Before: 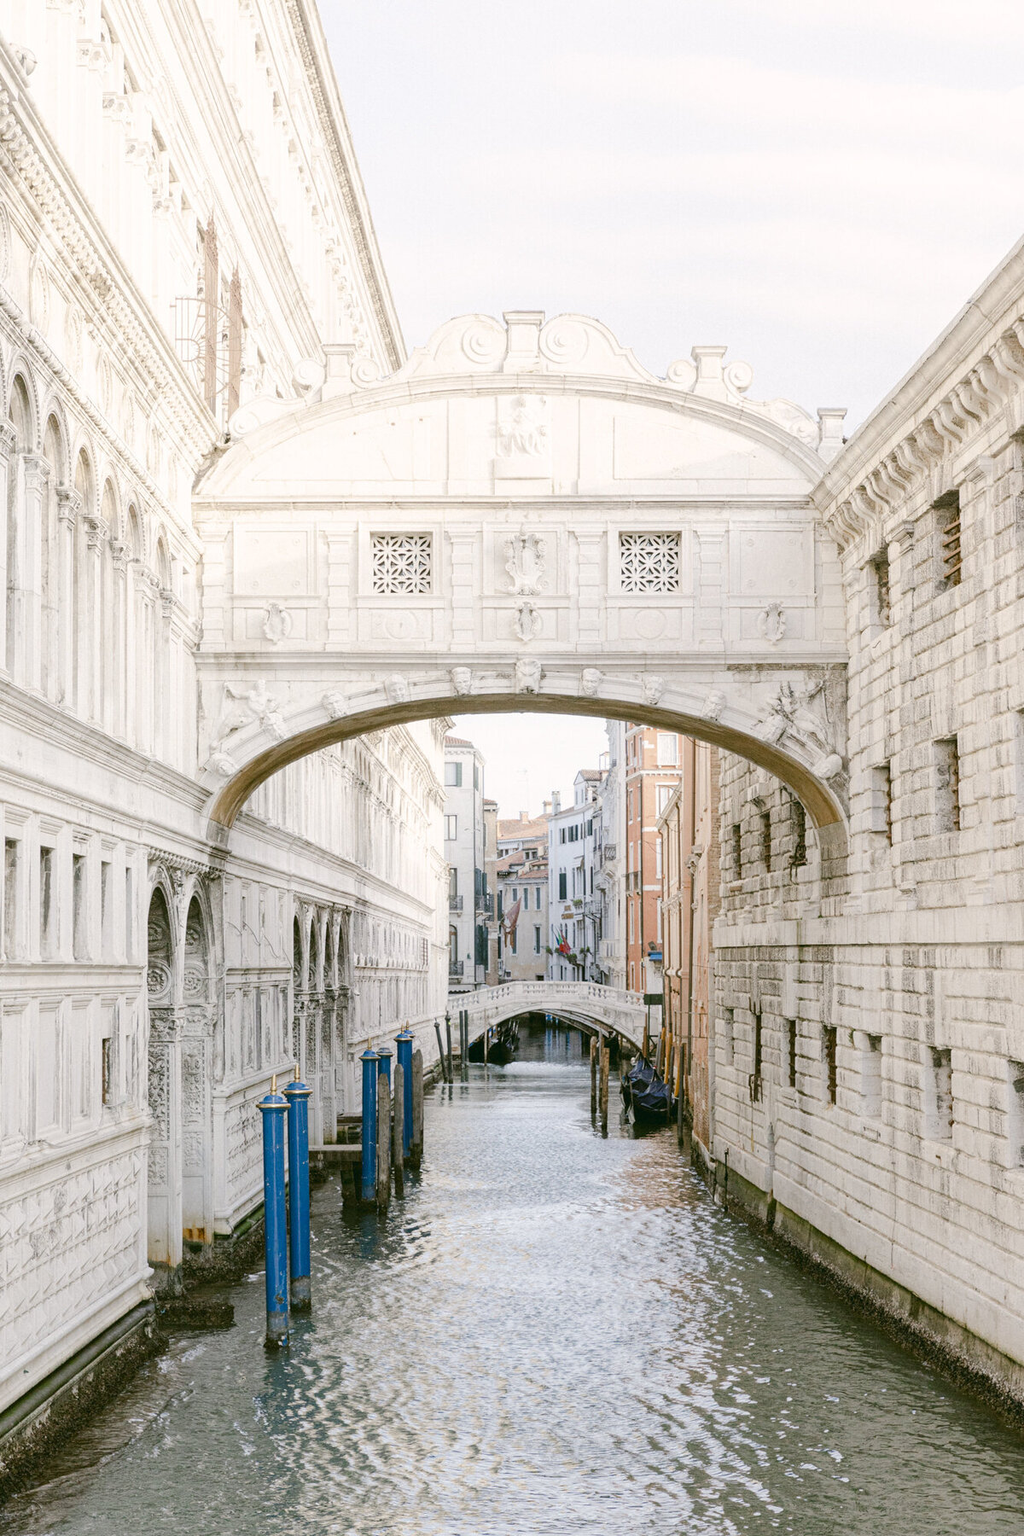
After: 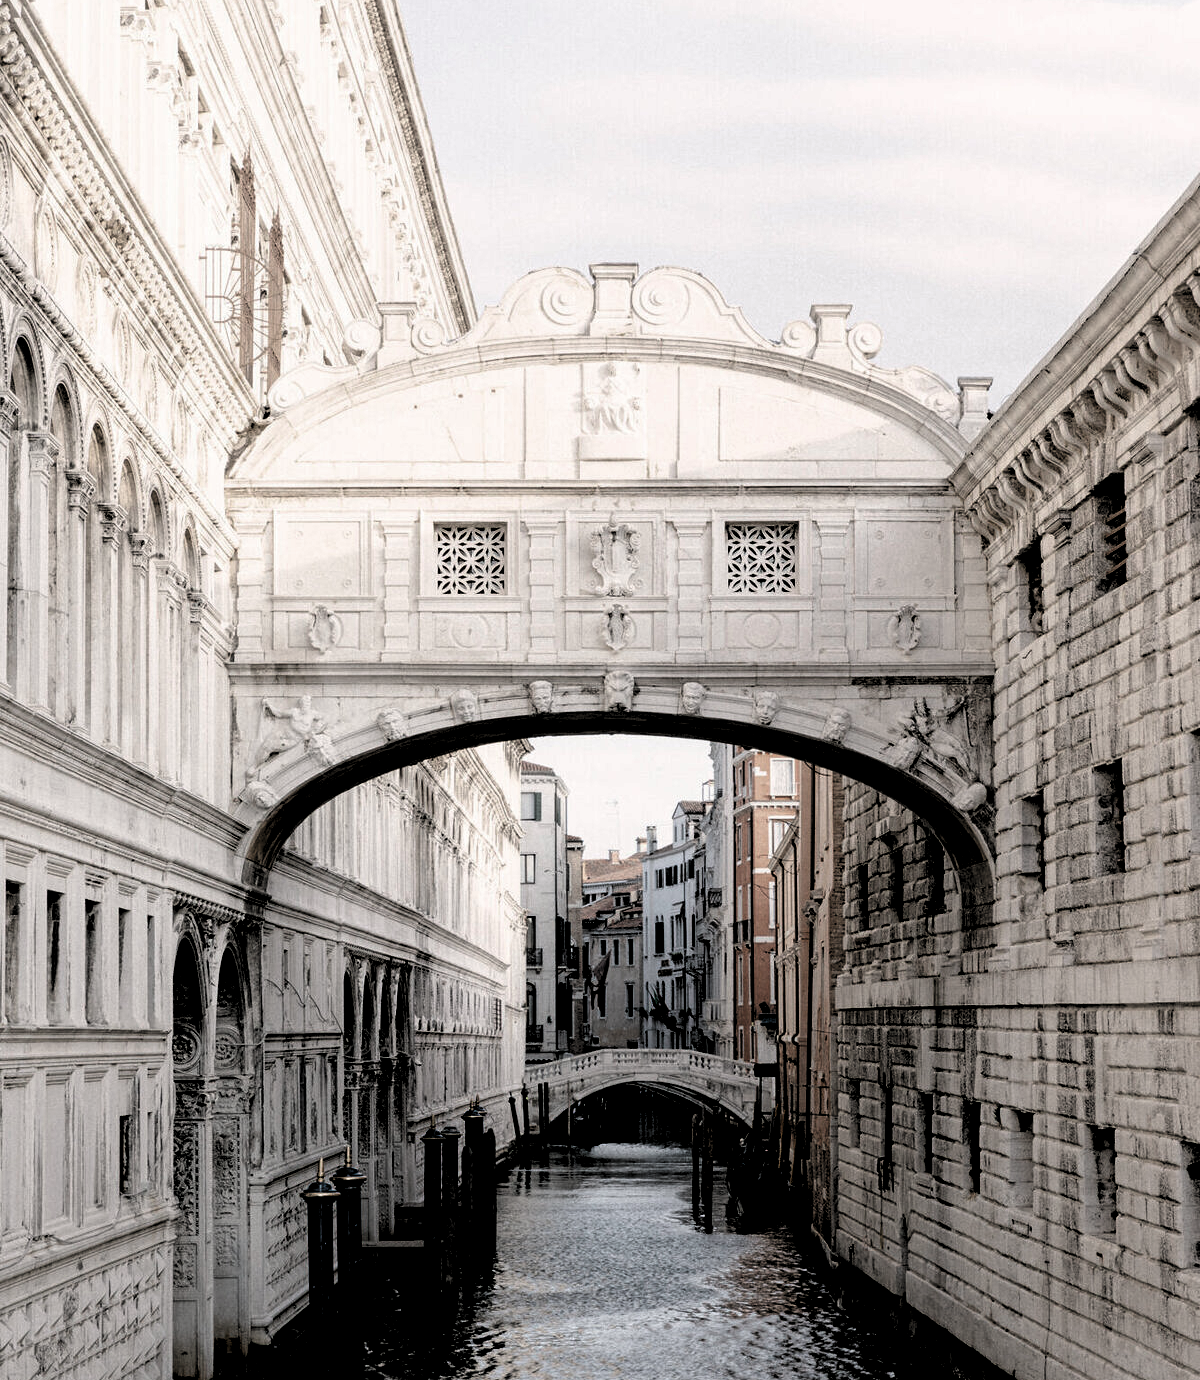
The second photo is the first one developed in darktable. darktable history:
crop: top 5.667%, bottom 17.637%
levels: levels [0.514, 0.759, 1]
